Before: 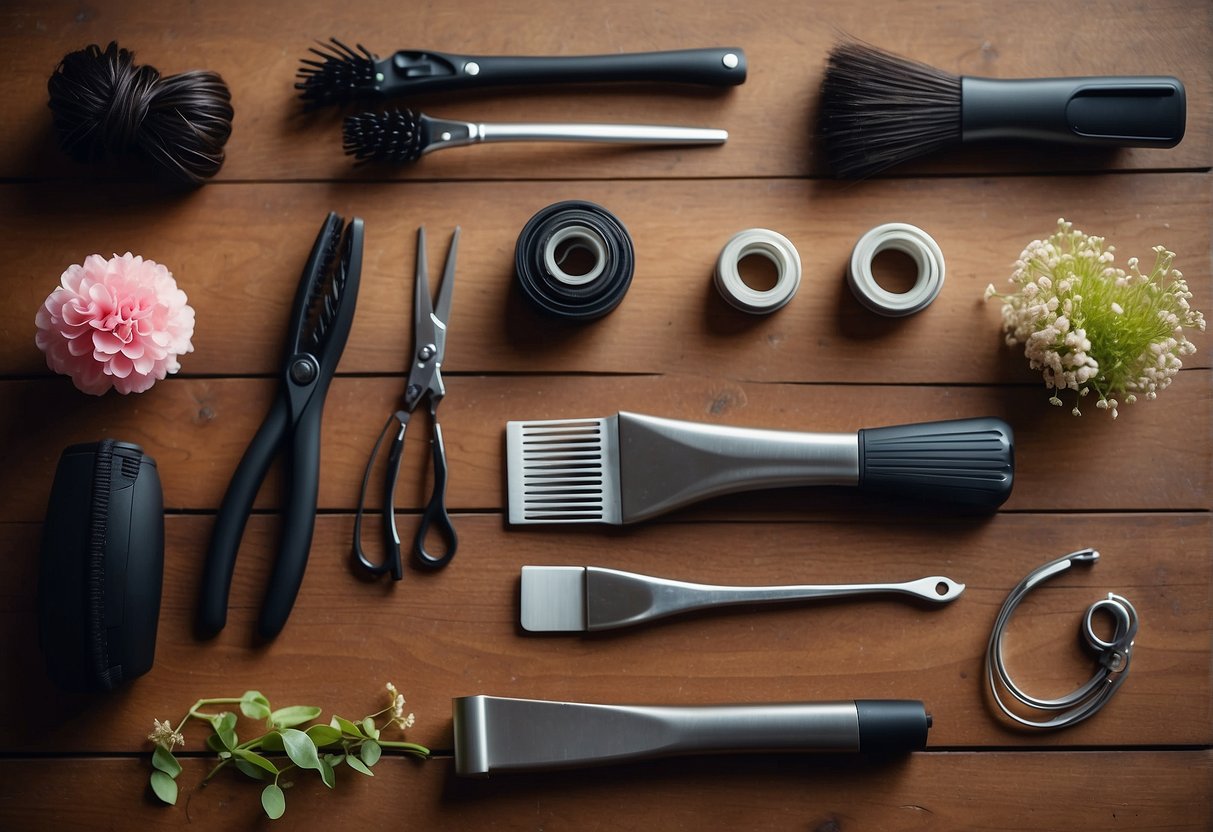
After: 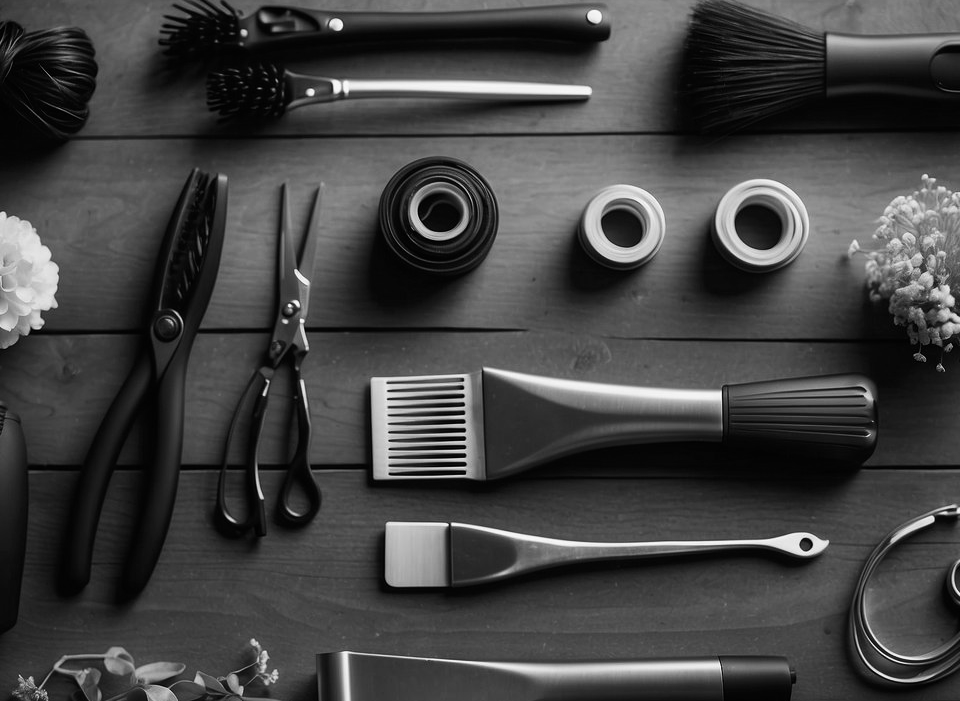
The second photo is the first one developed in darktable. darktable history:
exposure: compensate highlight preservation false
crop: left 11.225%, top 5.381%, right 9.565%, bottom 10.314%
contrast brightness saturation: contrast 0.13, brightness -0.05, saturation 0.16
color calibration: output gray [0.21, 0.42, 0.37, 0], gray › normalize channels true, illuminant same as pipeline (D50), adaptation XYZ, x 0.346, y 0.359, gamut compression 0
color zones: curves: ch0 [(0, 0.5) (0.125, 0.4) (0.25, 0.5) (0.375, 0.4) (0.5, 0.4) (0.625, 0.6) (0.75, 0.6) (0.875, 0.5)]; ch1 [(0, 0.4) (0.125, 0.5) (0.25, 0.4) (0.375, 0.4) (0.5, 0.4) (0.625, 0.4) (0.75, 0.5) (0.875, 0.4)]; ch2 [(0, 0.6) (0.125, 0.5) (0.25, 0.5) (0.375, 0.6) (0.5, 0.6) (0.625, 0.5) (0.75, 0.5) (0.875, 0.5)]
